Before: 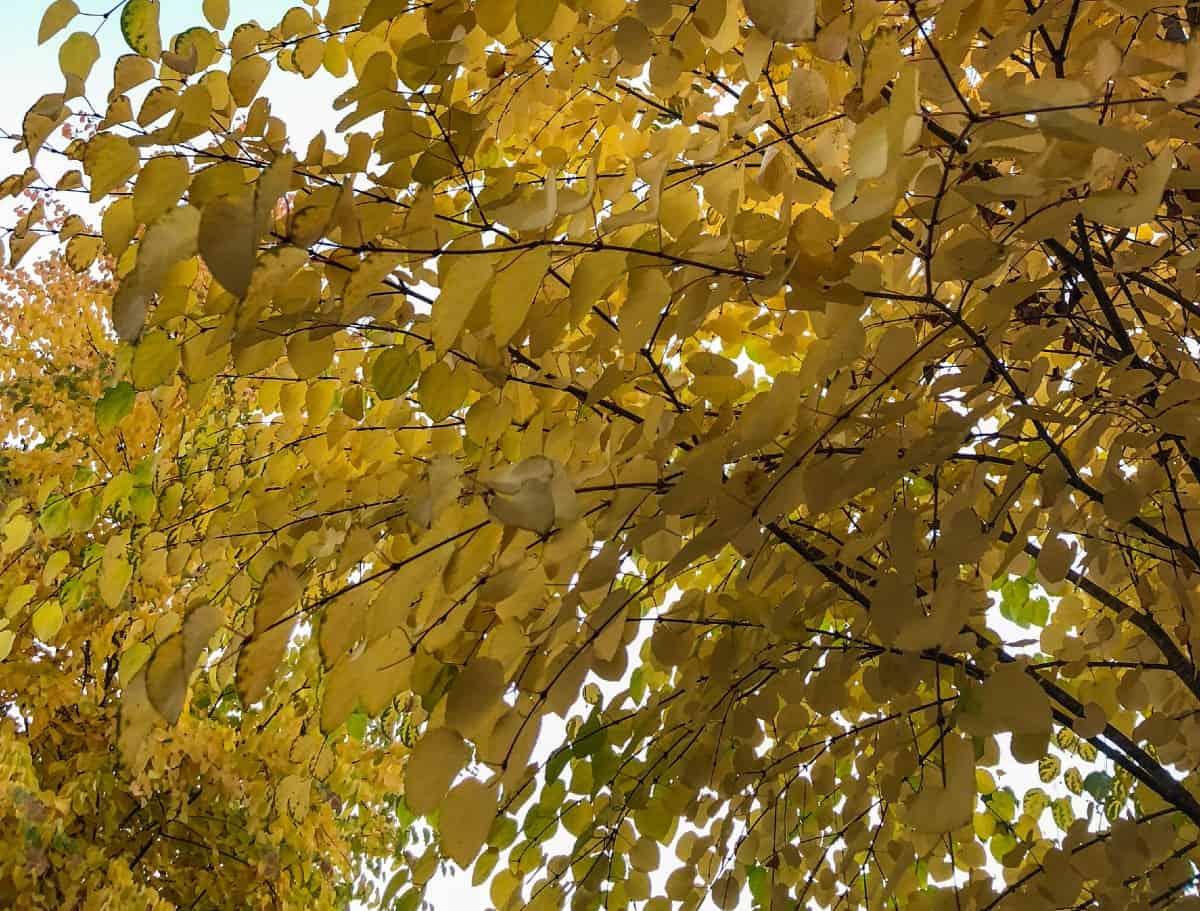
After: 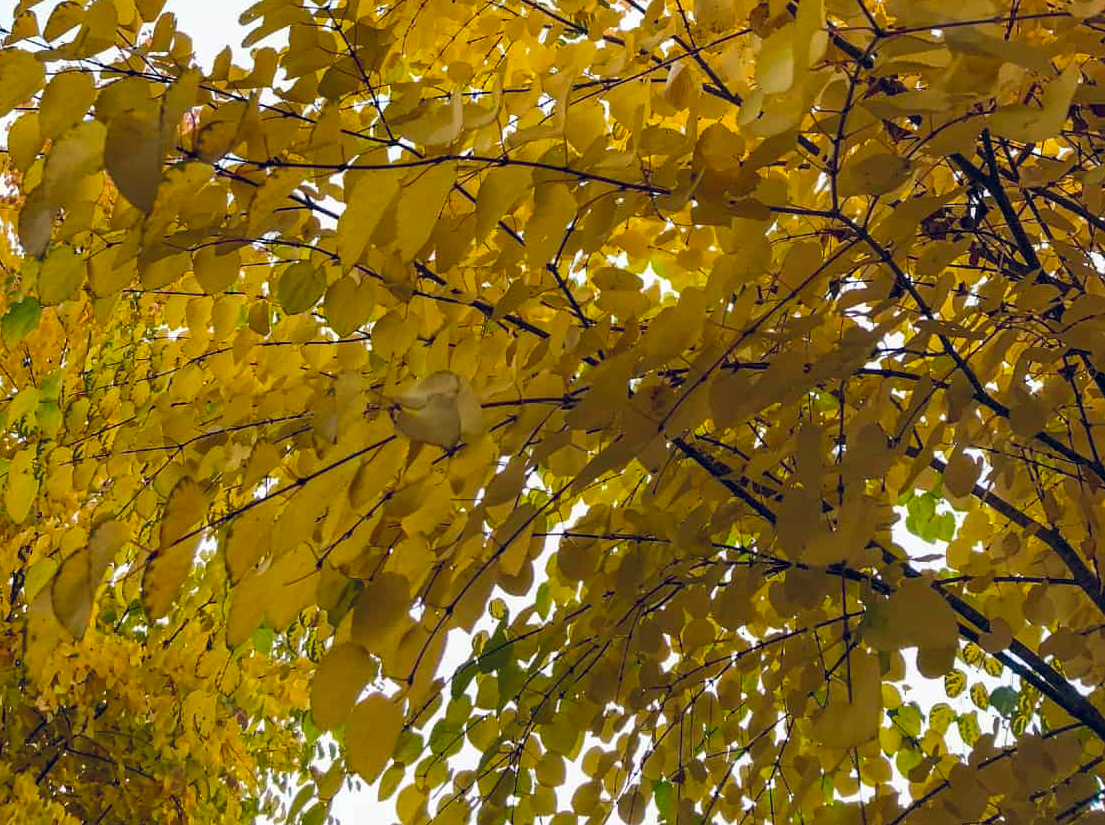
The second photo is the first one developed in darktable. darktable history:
crop and rotate: left 7.914%, top 9.353%
color balance rgb: global offset › chroma 0.128%, global offset › hue 253.97°, perceptual saturation grading › global saturation 30.174%
